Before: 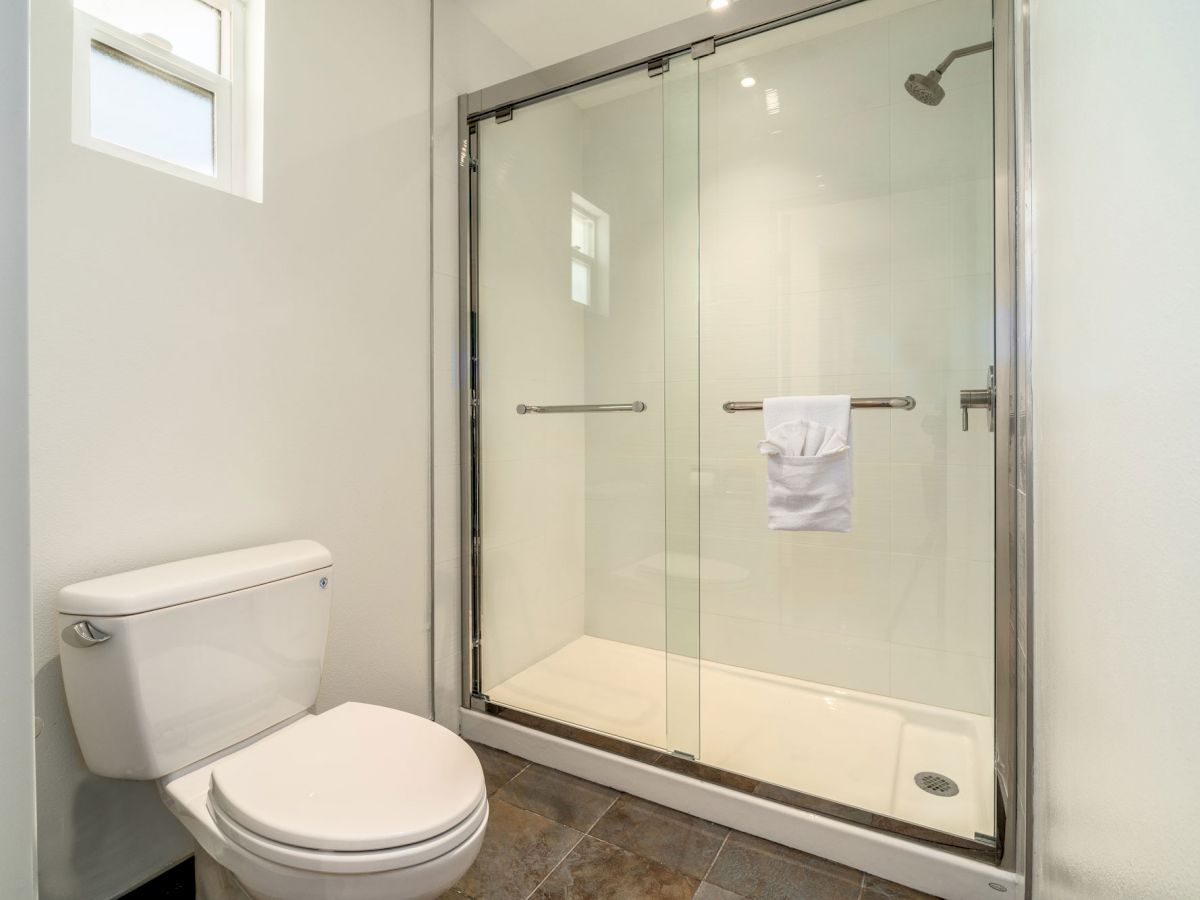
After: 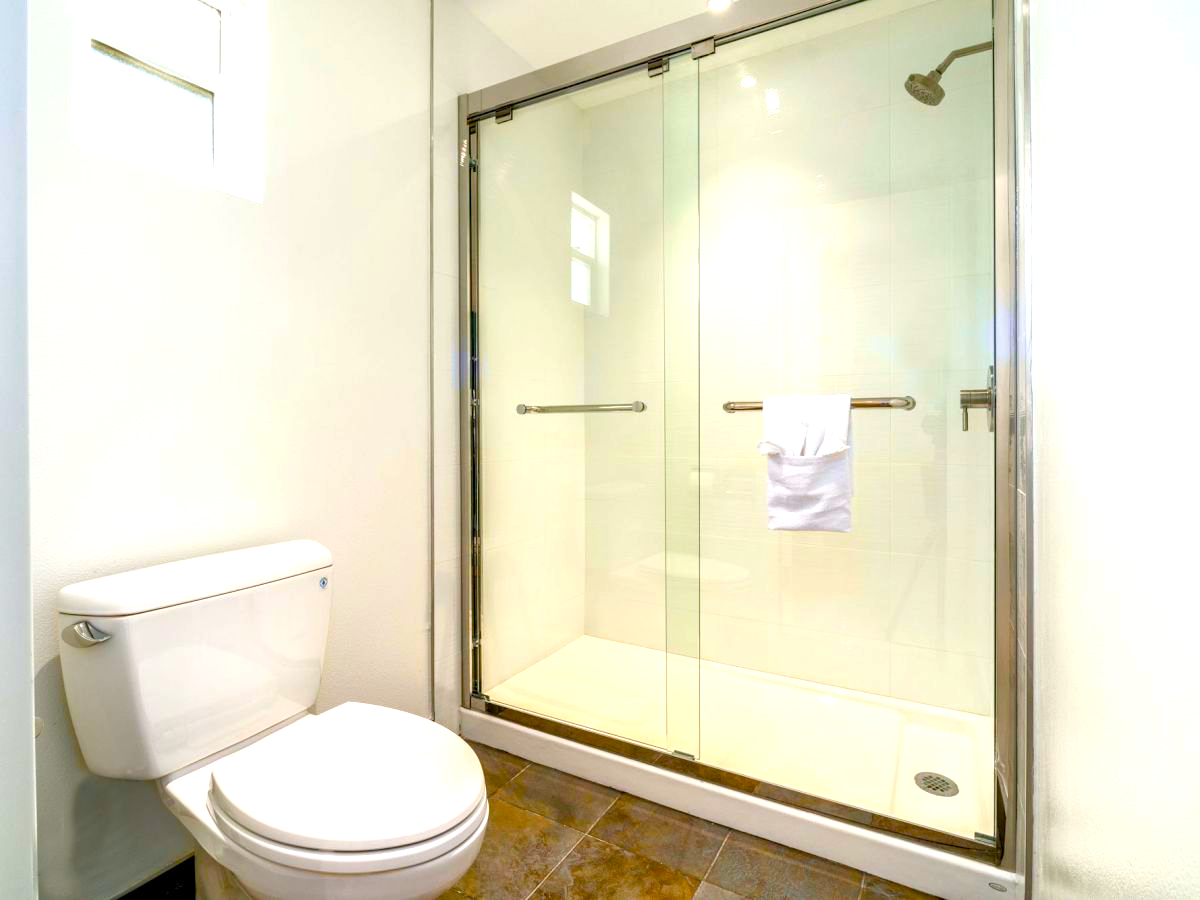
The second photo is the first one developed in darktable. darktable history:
white balance: red 0.983, blue 1.036
color balance rgb: linear chroma grading › global chroma 25%, perceptual saturation grading › global saturation 45%, perceptual saturation grading › highlights -50%, perceptual saturation grading › shadows 30%, perceptual brilliance grading › global brilliance 18%, global vibrance 40%
